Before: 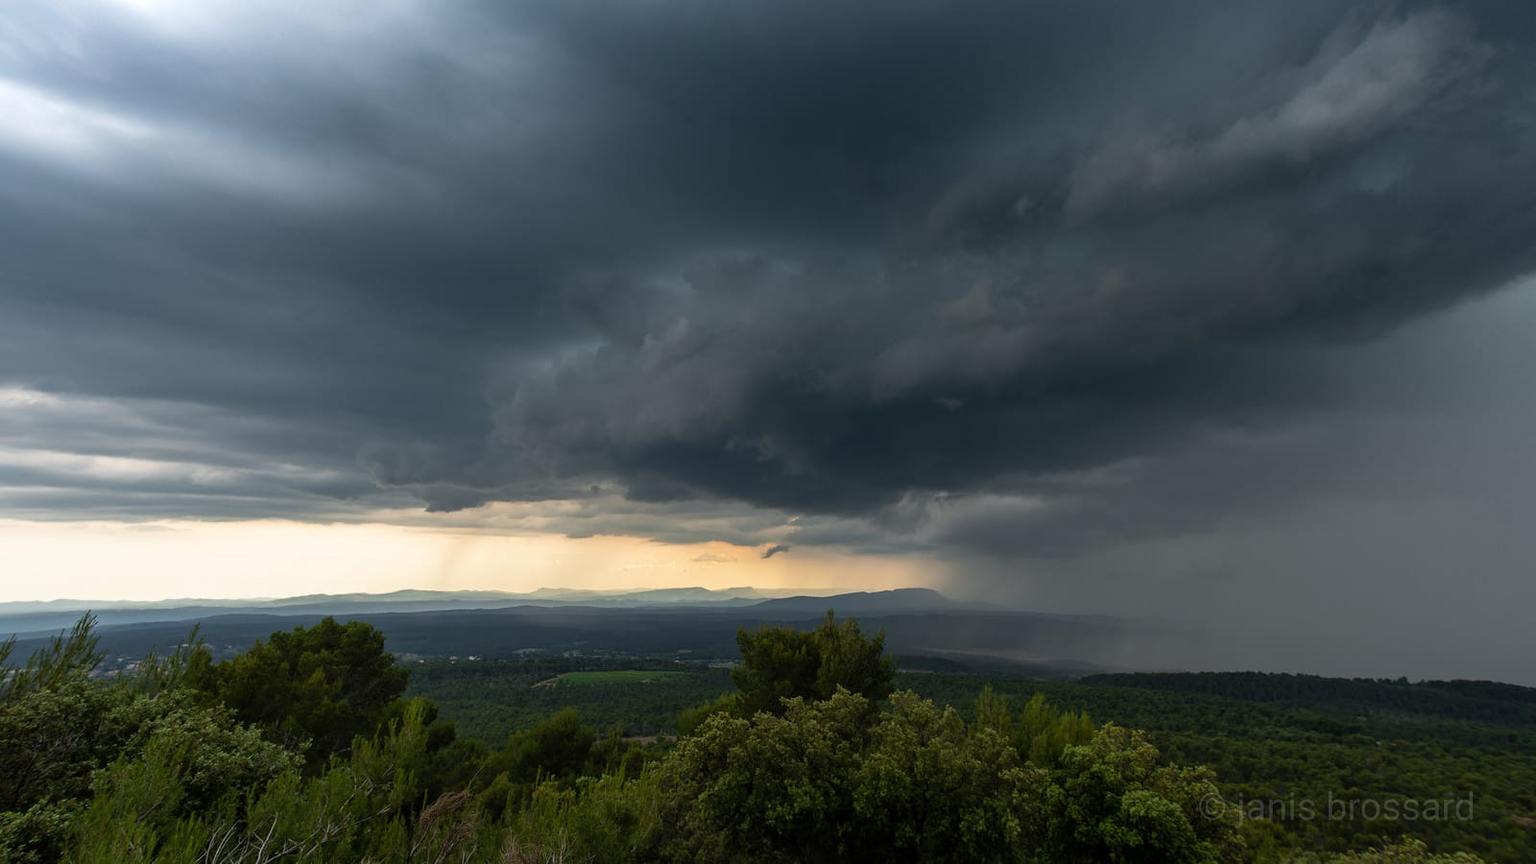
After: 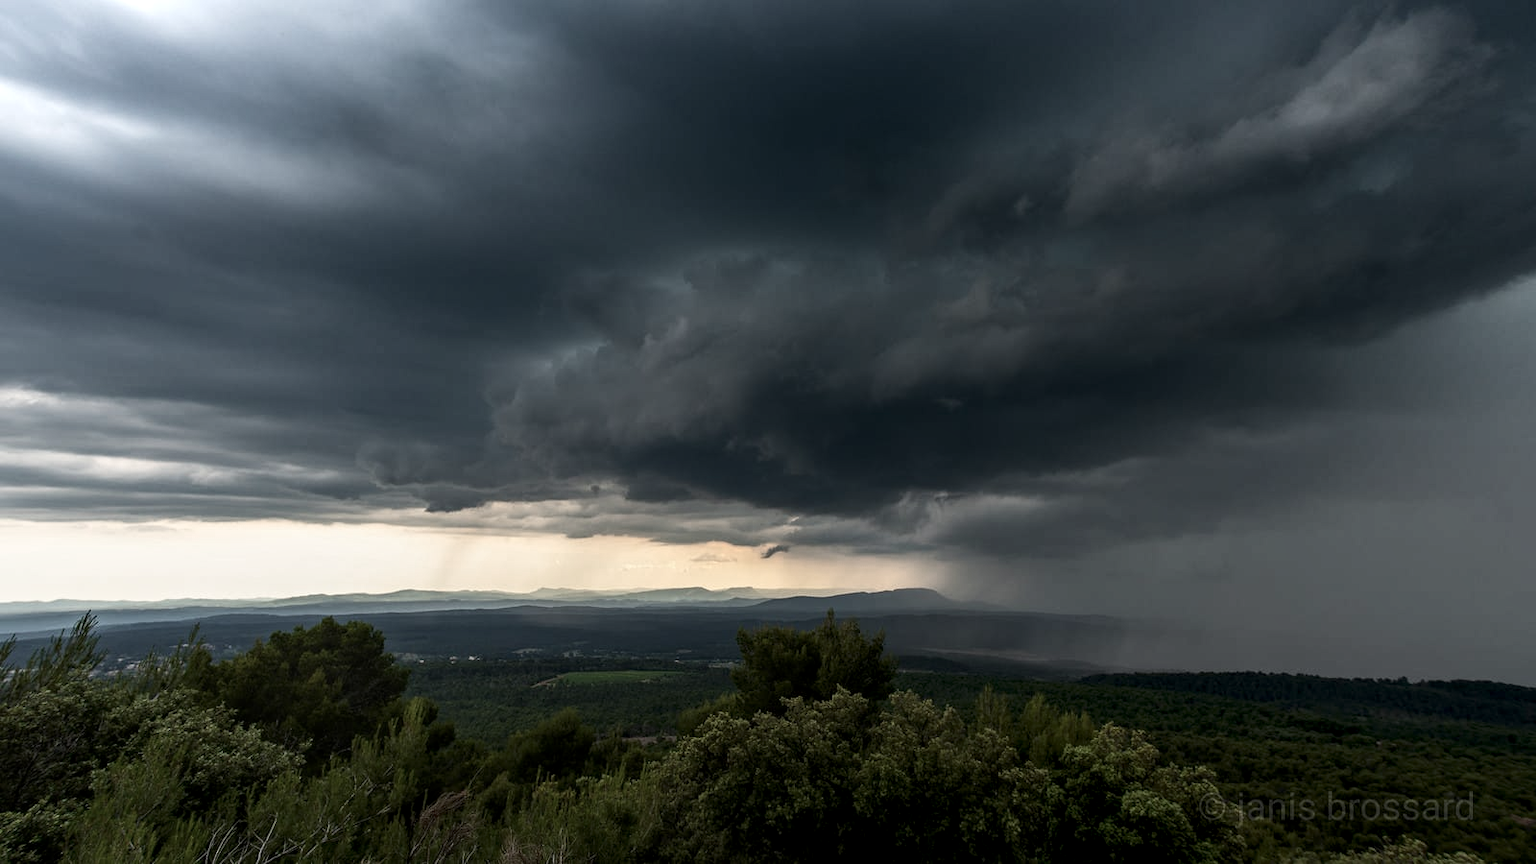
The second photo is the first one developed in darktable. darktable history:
color zones: curves: ch0 [(0, 0.559) (0.153, 0.551) (0.229, 0.5) (0.429, 0.5) (0.571, 0.5) (0.714, 0.5) (0.857, 0.5) (1, 0.559)]; ch1 [(0, 0.417) (0.112, 0.336) (0.213, 0.26) (0.429, 0.34) (0.571, 0.35) (0.683, 0.331) (0.857, 0.344) (1, 0.417)]
local contrast: detail 130%
contrast brightness saturation: contrast 0.132, brightness -0.063, saturation 0.156
